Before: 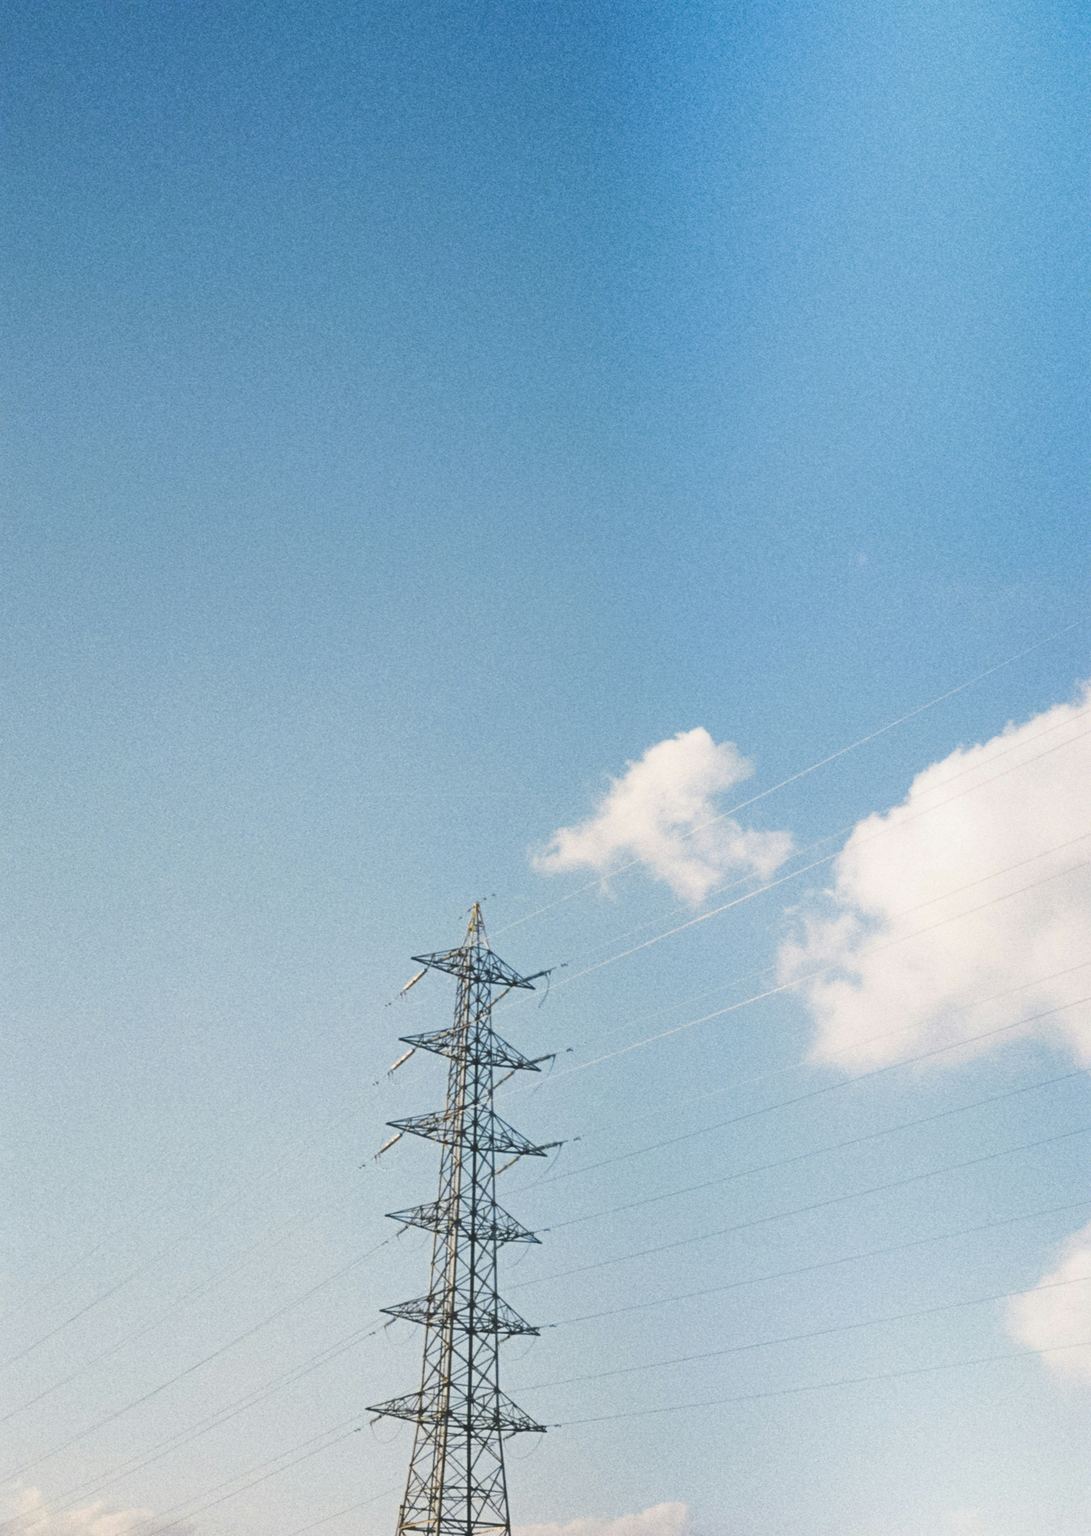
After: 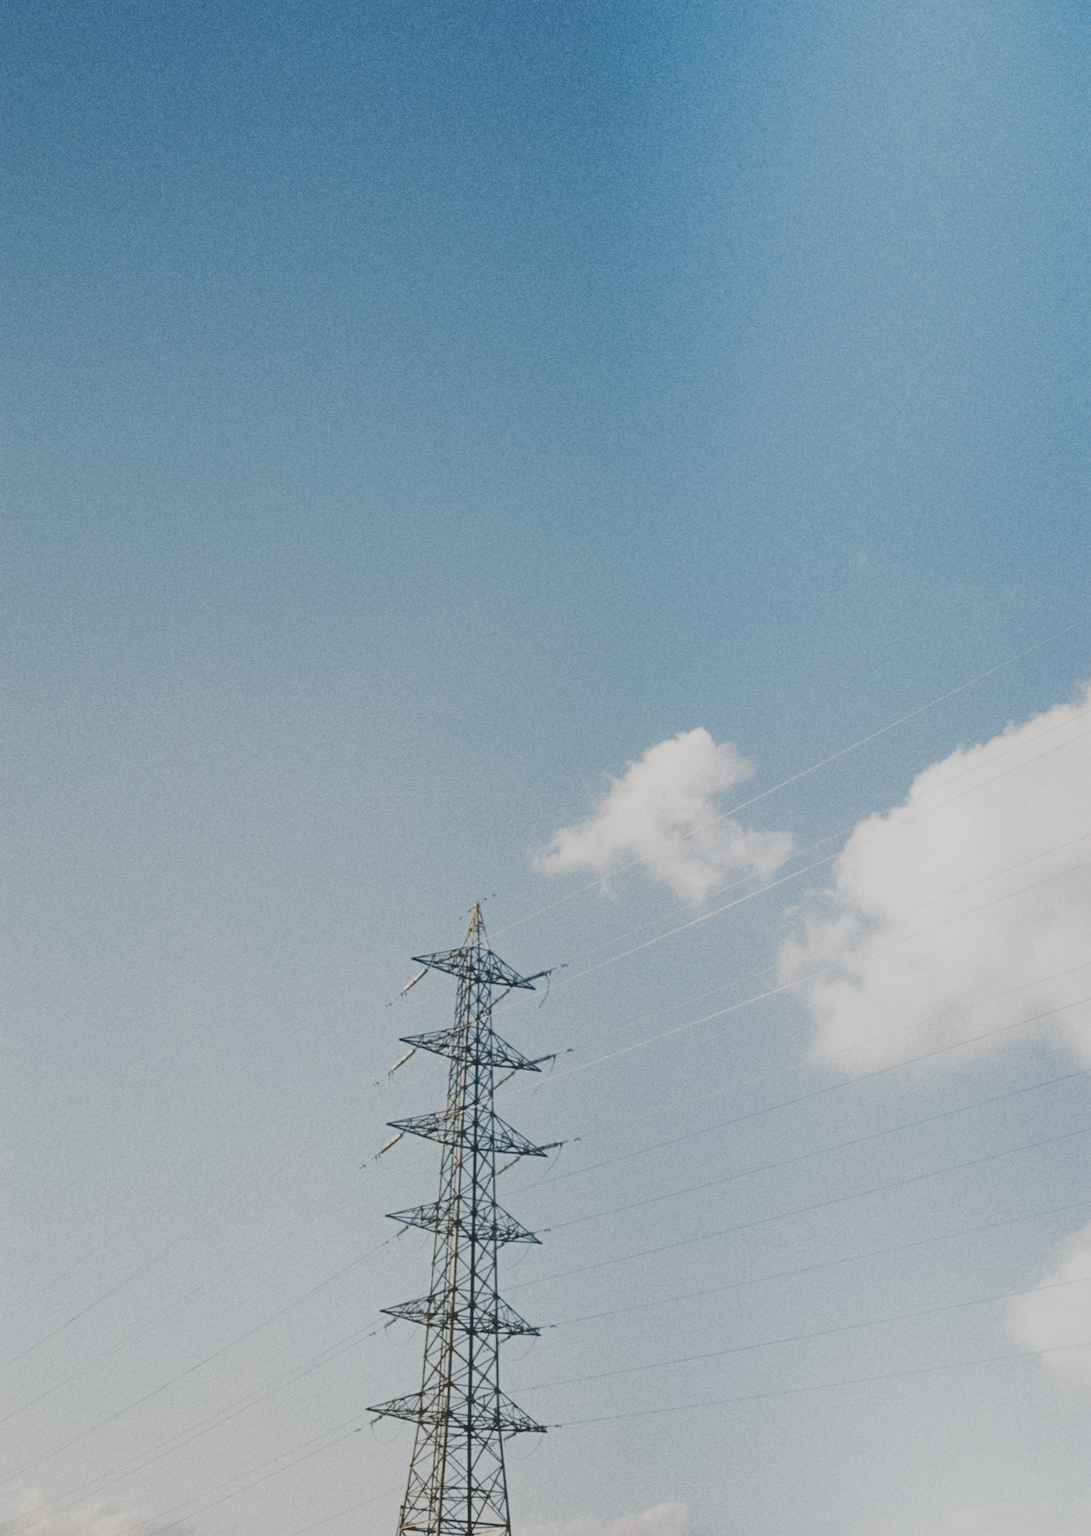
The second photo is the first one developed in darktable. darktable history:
filmic rgb: black relative exposure -11.38 EV, white relative exposure 3.24 EV, hardness 6.77, add noise in highlights 0.002, preserve chrominance no, color science v3 (2019), use custom middle-gray values true, contrast in highlights soft
contrast brightness saturation: contrast -0.072, brightness -0.038, saturation -0.115
